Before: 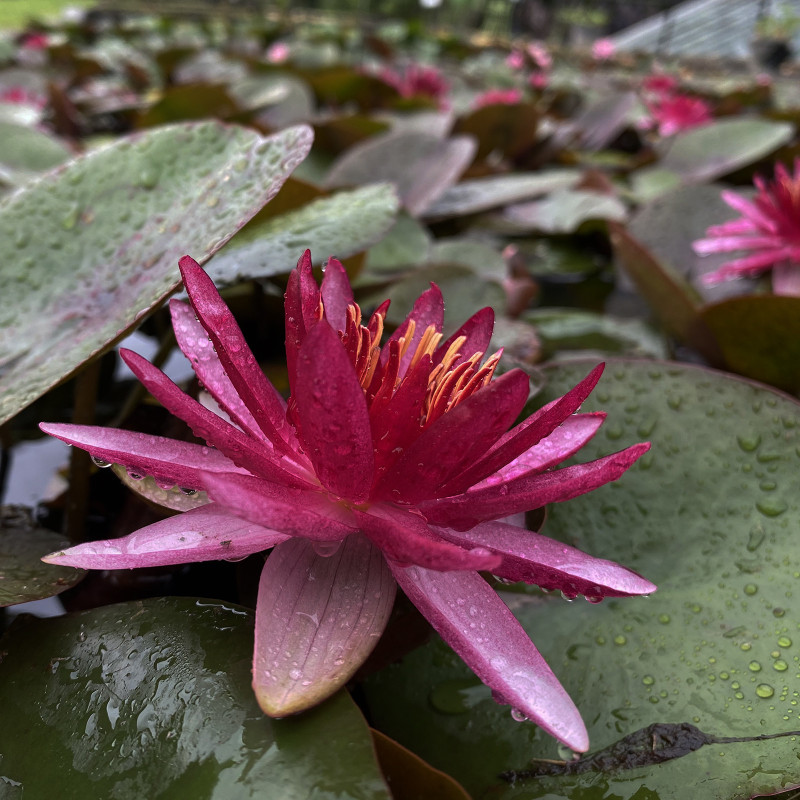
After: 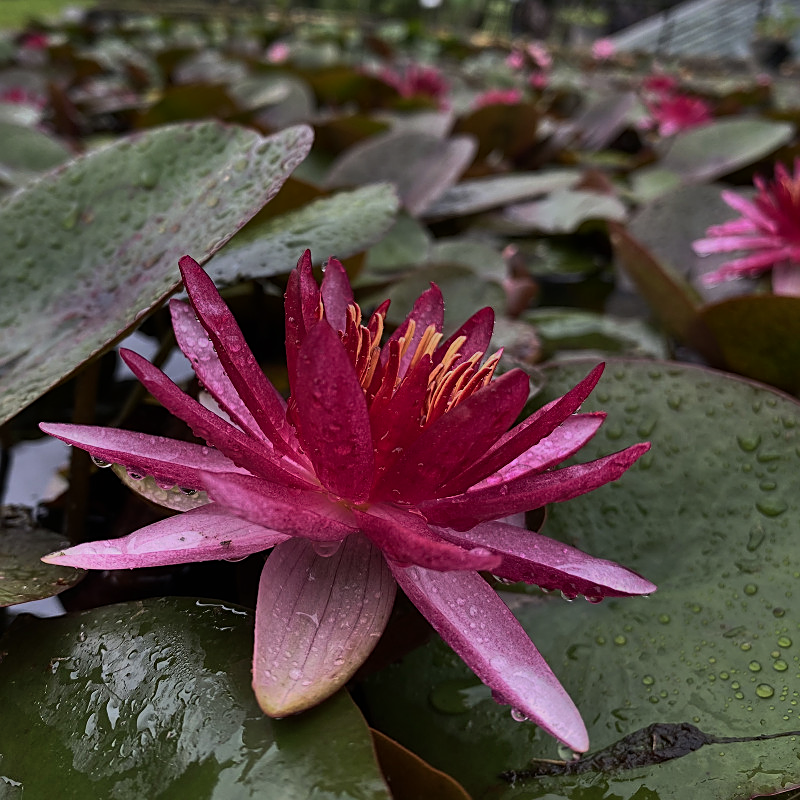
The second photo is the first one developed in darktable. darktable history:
tone equalizer: -8 EV -0.001 EV, -7 EV 0.001 EV, -6 EV -0.002 EV, -5 EV -0.003 EV, -4 EV -0.062 EV, -3 EV -0.222 EV, -2 EV -0.267 EV, -1 EV 0.105 EV, +0 EV 0.303 EV
contrast brightness saturation: contrast 0.03, brightness -0.04
exposure: black level correction 0, exposure -0.721 EV, compensate highlight preservation false
sharpen: on, module defaults
shadows and highlights: shadows 80.73, white point adjustment -9.07, highlights -61.46, soften with gaussian
